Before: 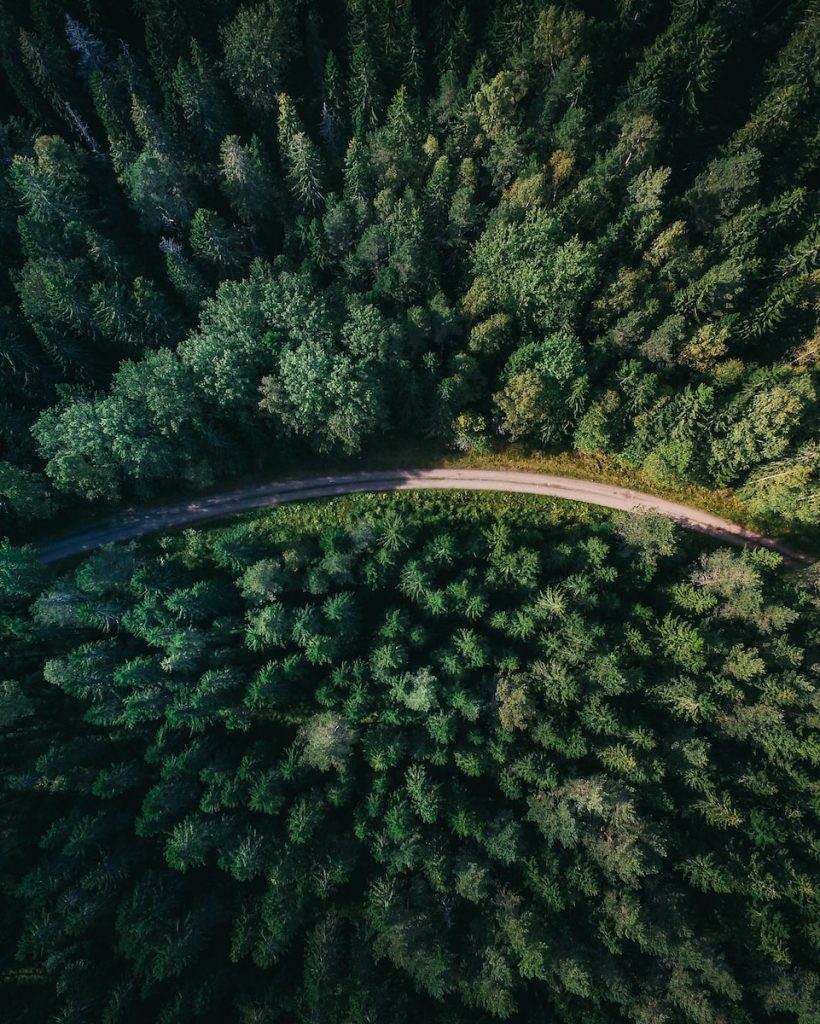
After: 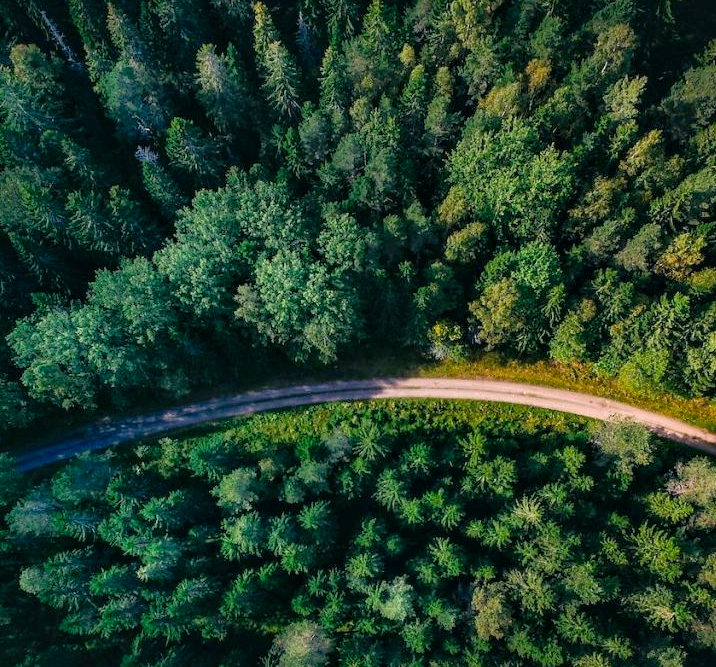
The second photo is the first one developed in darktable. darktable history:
contrast equalizer: y [[0.524 ×6], [0.512 ×6], [0.379 ×6], [0 ×6], [0 ×6]]
crop: left 2.985%, top 8.896%, right 9.627%, bottom 25.957%
tone equalizer: -8 EV -0.445 EV, -7 EV -0.402 EV, -6 EV -0.361 EV, -5 EV -0.218 EV, -3 EV 0.193 EV, -2 EV 0.332 EV, -1 EV 0.378 EV, +0 EV 0.399 EV
shadows and highlights: on, module defaults
color balance rgb: perceptual saturation grading › global saturation 17.932%, global vibrance 16.368%, saturation formula JzAzBz (2021)
